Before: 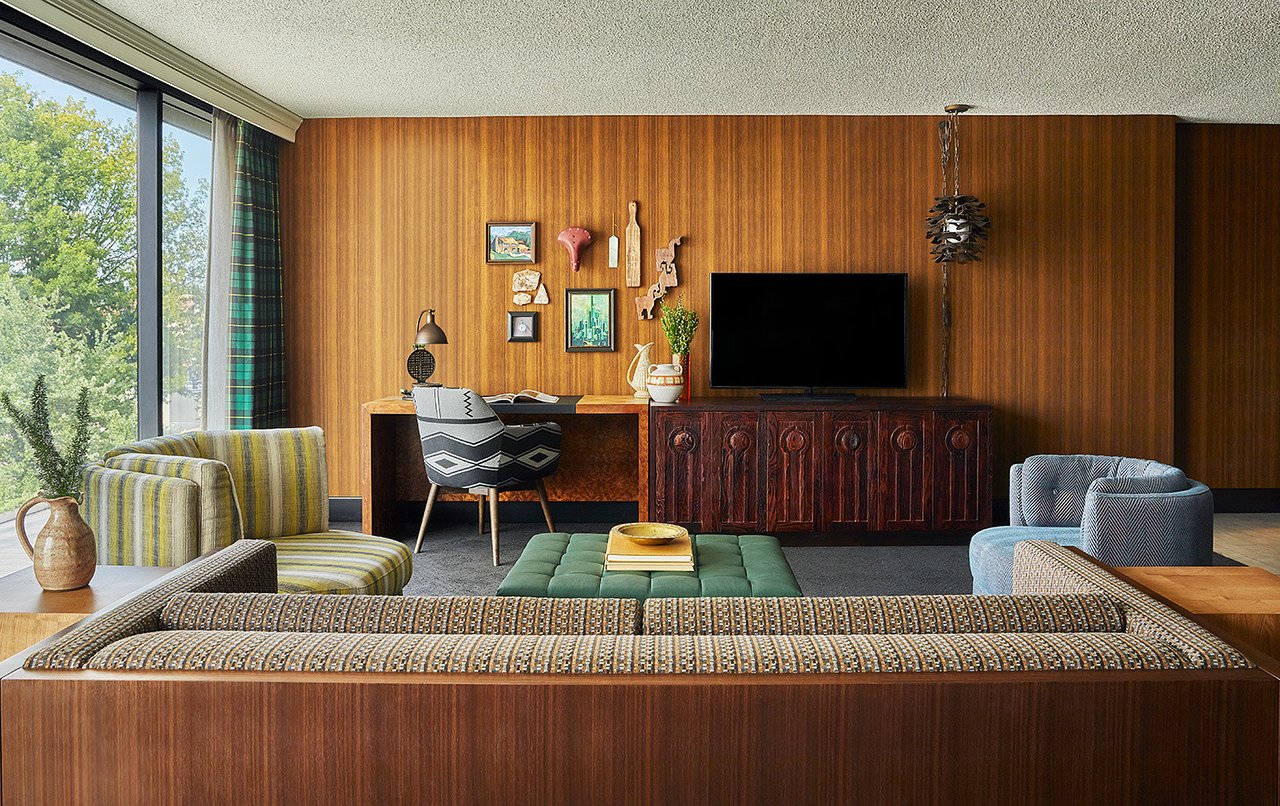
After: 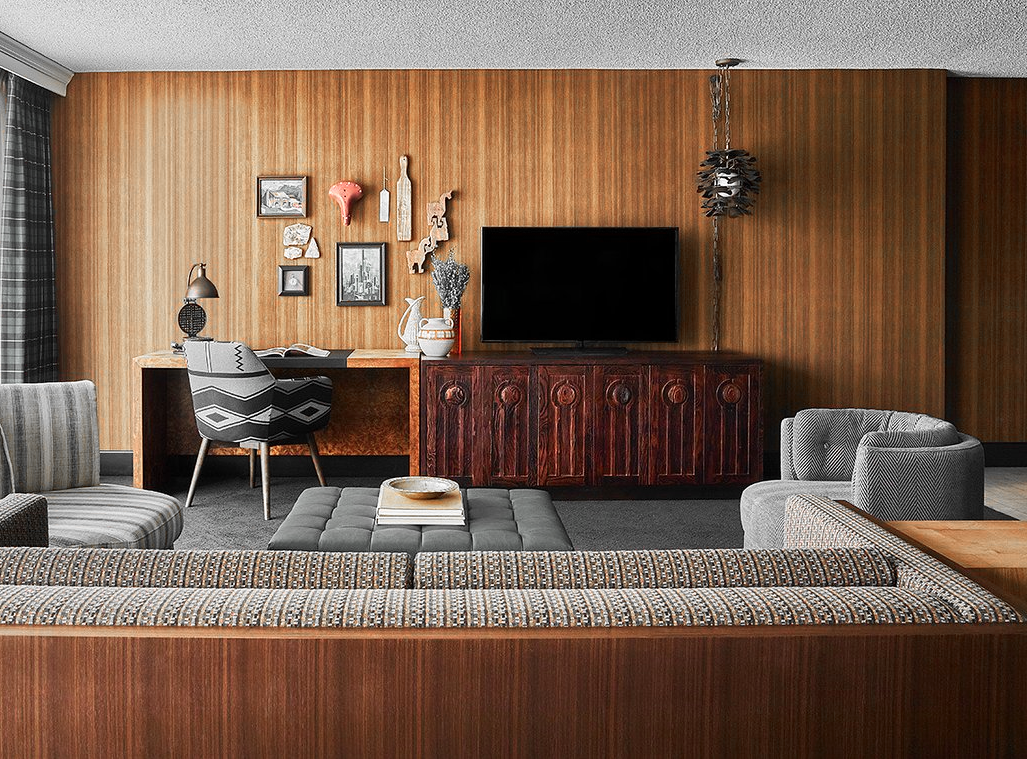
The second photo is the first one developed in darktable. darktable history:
crop and rotate: left 17.959%, top 5.771%, right 1.742%
color zones: curves: ch0 [(0, 0.65) (0.096, 0.644) (0.221, 0.539) (0.429, 0.5) (0.571, 0.5) (0.714, 0.5) (0.857, 0.5) (1, 0.65)]; ch1 [(0, 0.5) (0.143, 0.5) (0.257, -0.002) (0.429, 0.04) (0.571, -0.001) (0.714, -0.015) (0.857, 0.024) (1, 0.5)]
